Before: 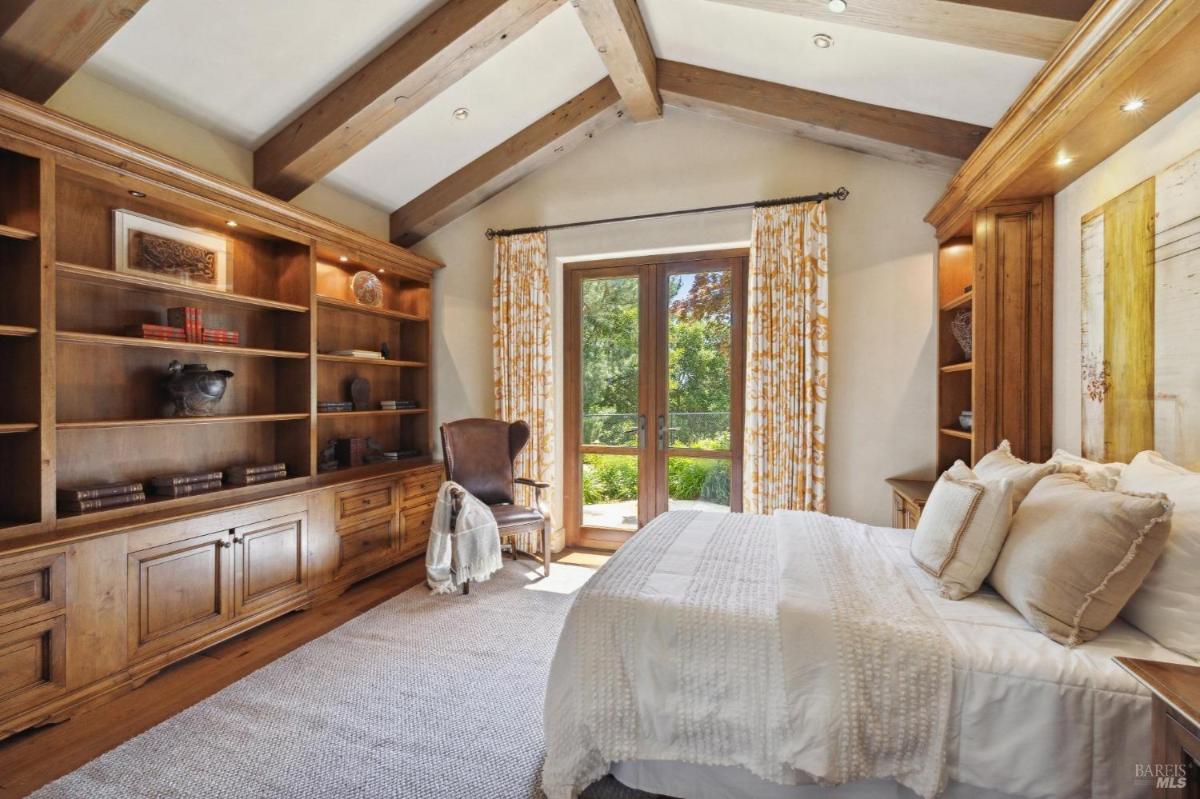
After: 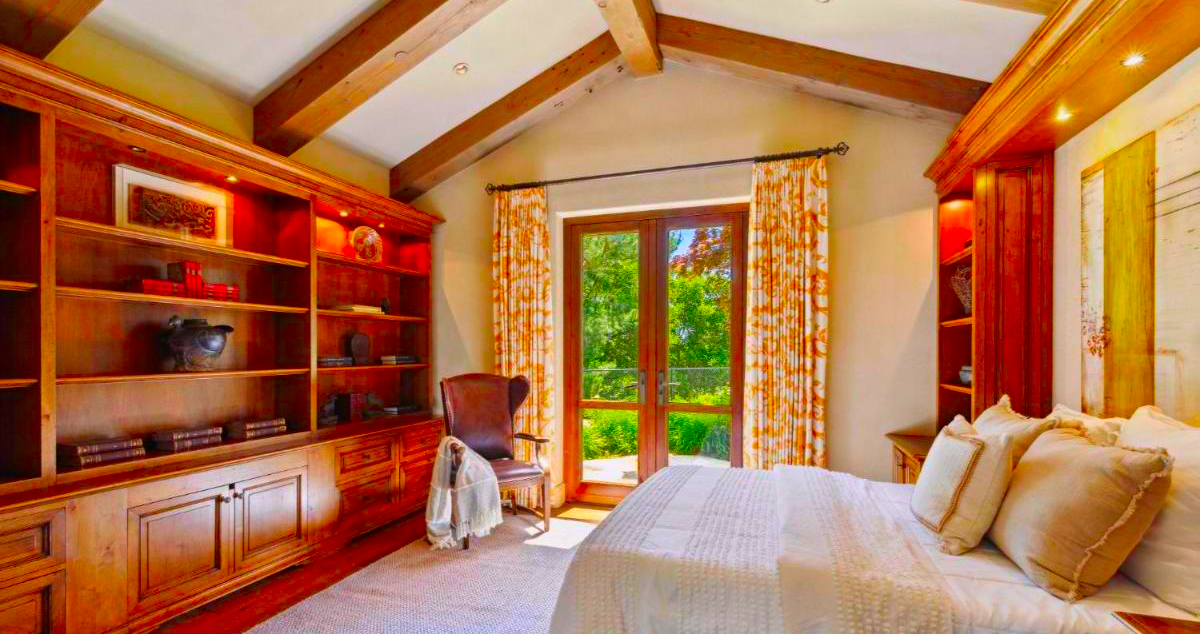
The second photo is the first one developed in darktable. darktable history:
crop and rotate: top 5.667%, bottom 14.937%
color correction: highlights a* 1.59, highlights b* -1.7, saturation 2.48
color balance rgb: perceptual saturation grading › global saturation 8.89%, saturation formula JzAzBz (2021)
exposure: black level correction 0.002, exposure -0.1 EV, compensate highlight preservation false
